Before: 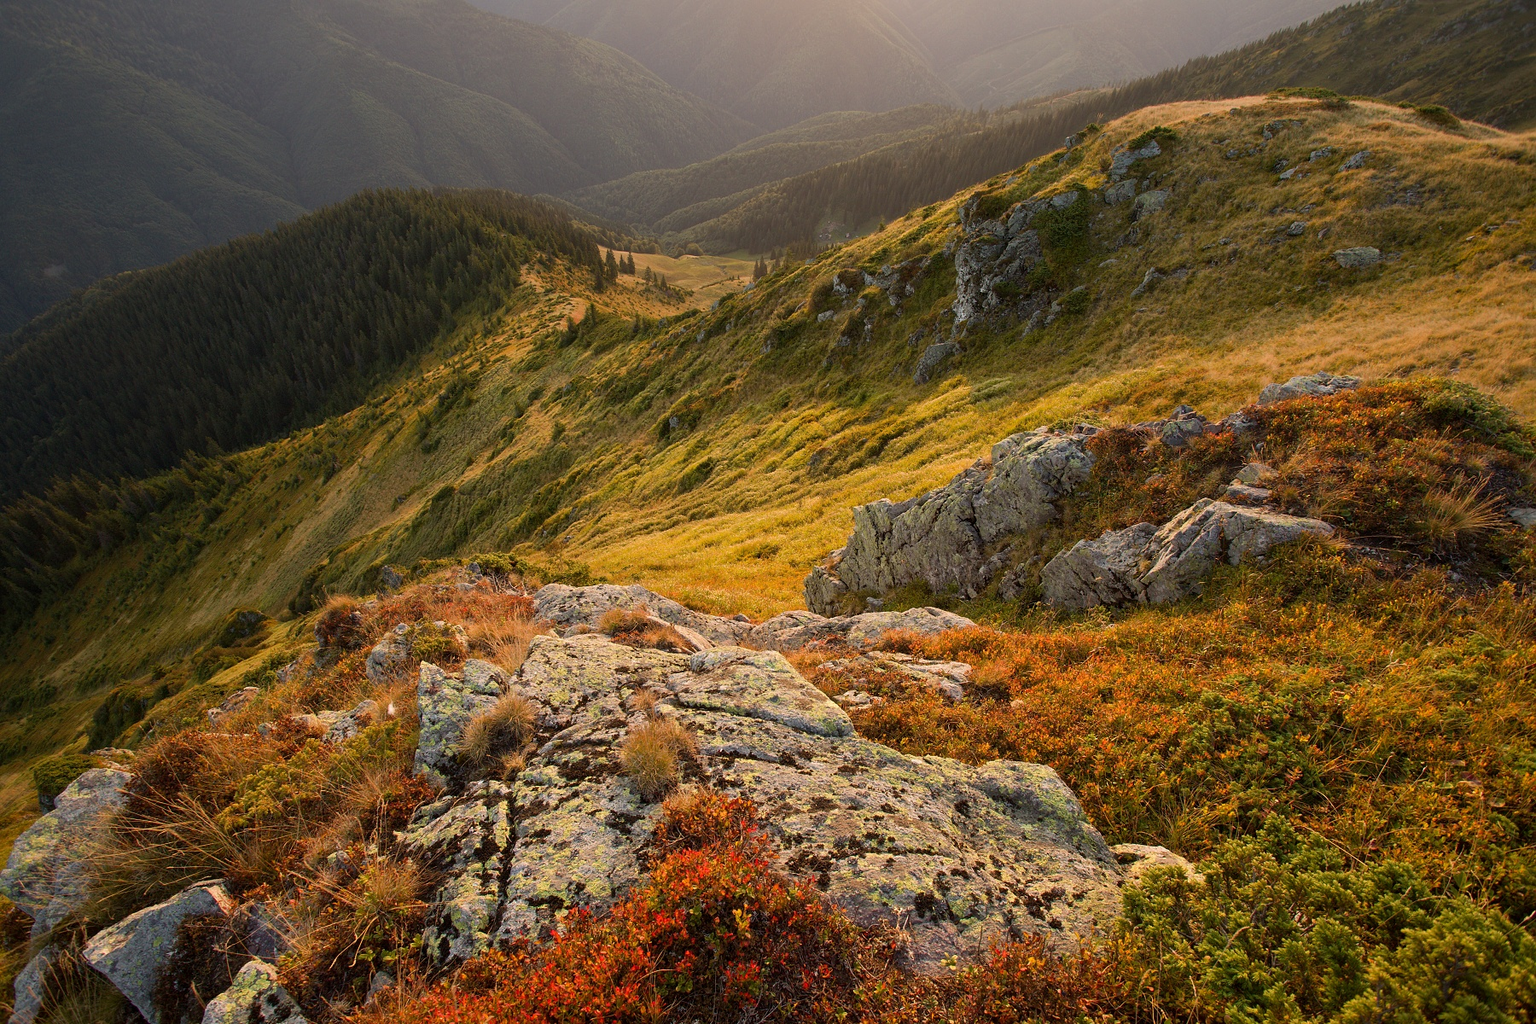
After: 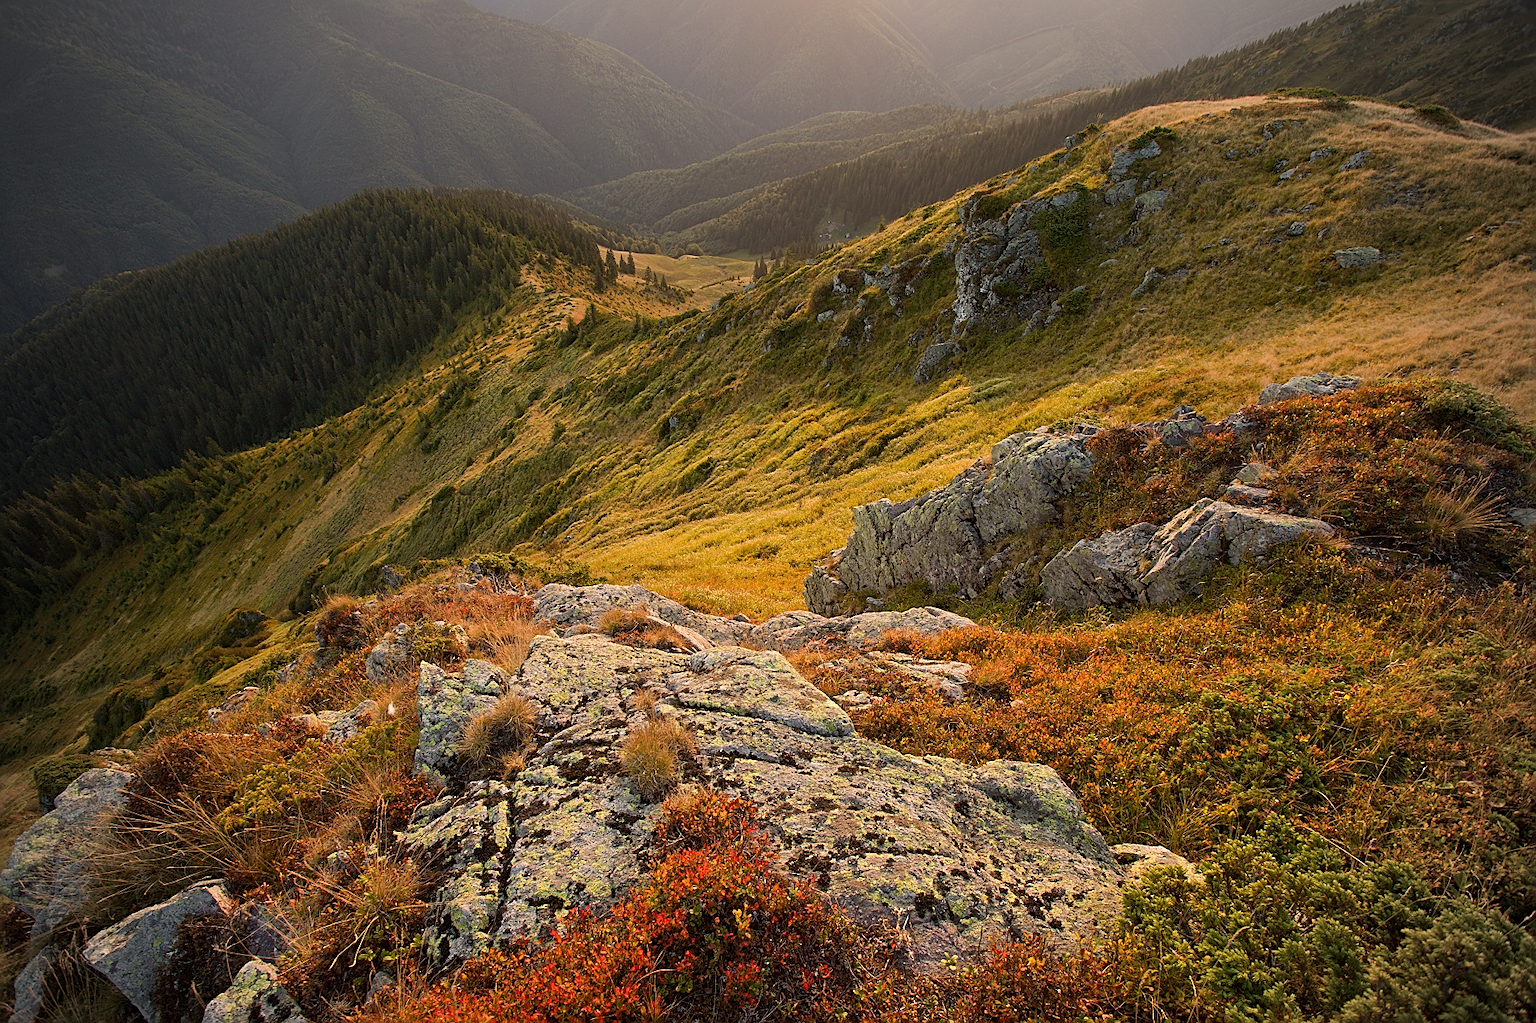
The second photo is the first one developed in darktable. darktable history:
sharpen: on, module defaults
crop: bottom 0.073%
vignetting: on, module defaults
